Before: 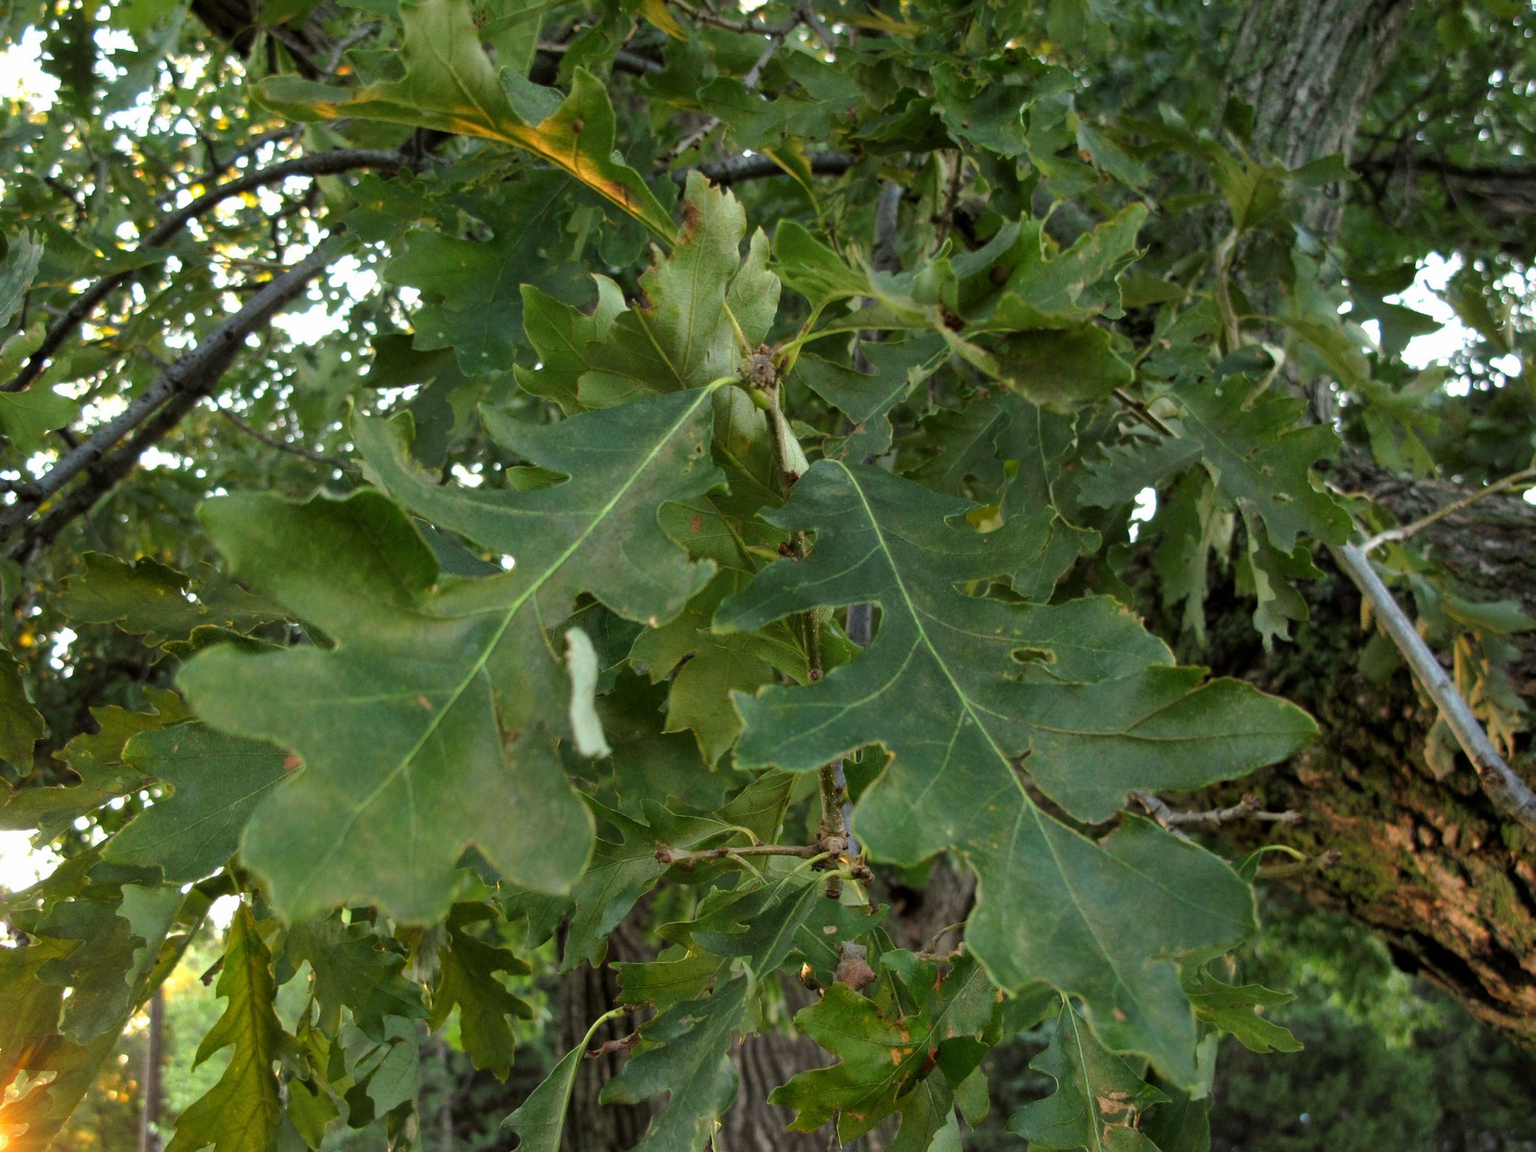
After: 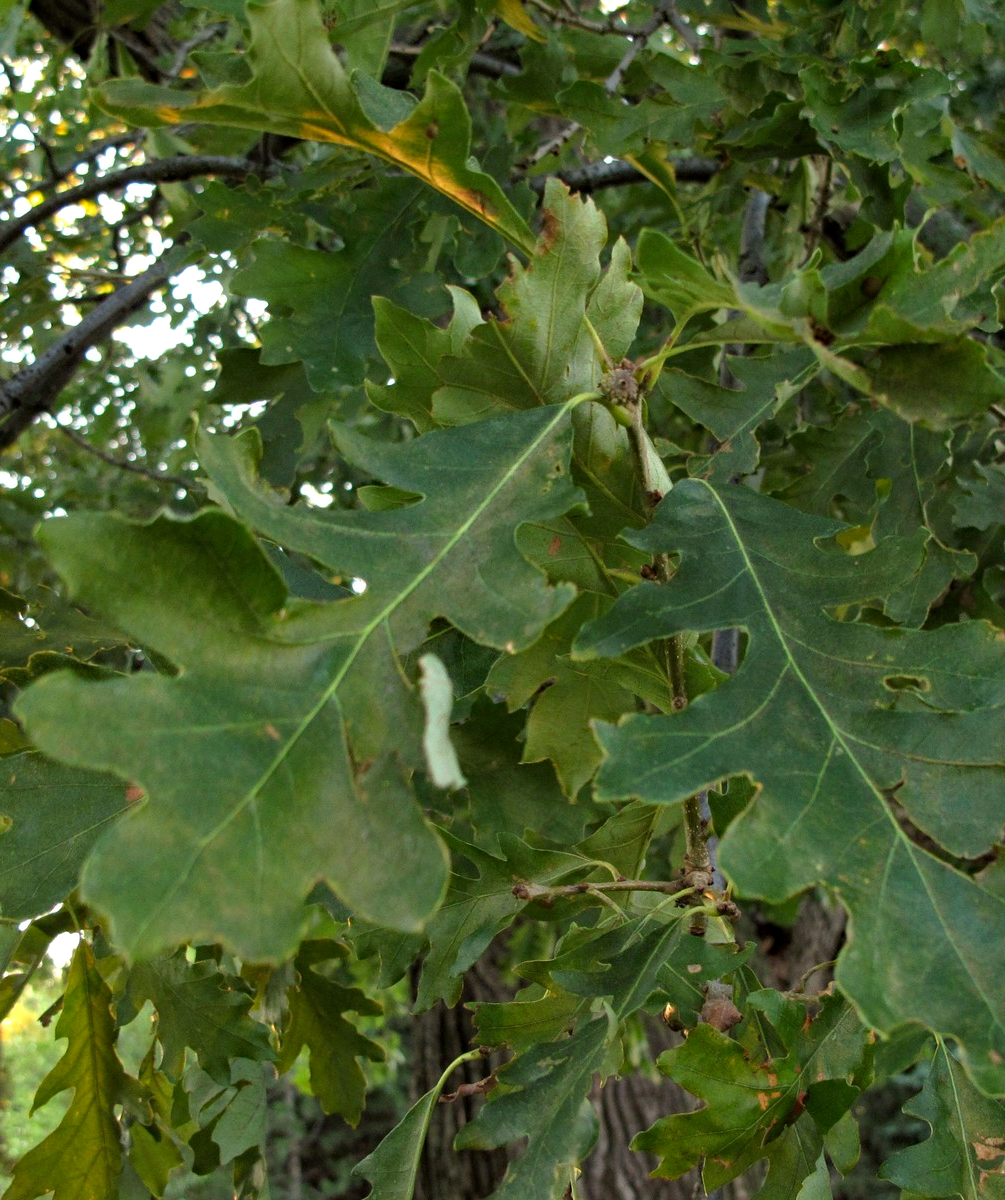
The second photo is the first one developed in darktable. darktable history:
crop: left 10.644%, right 26.528%
haze removal: compatibility mode true, adaptive false
